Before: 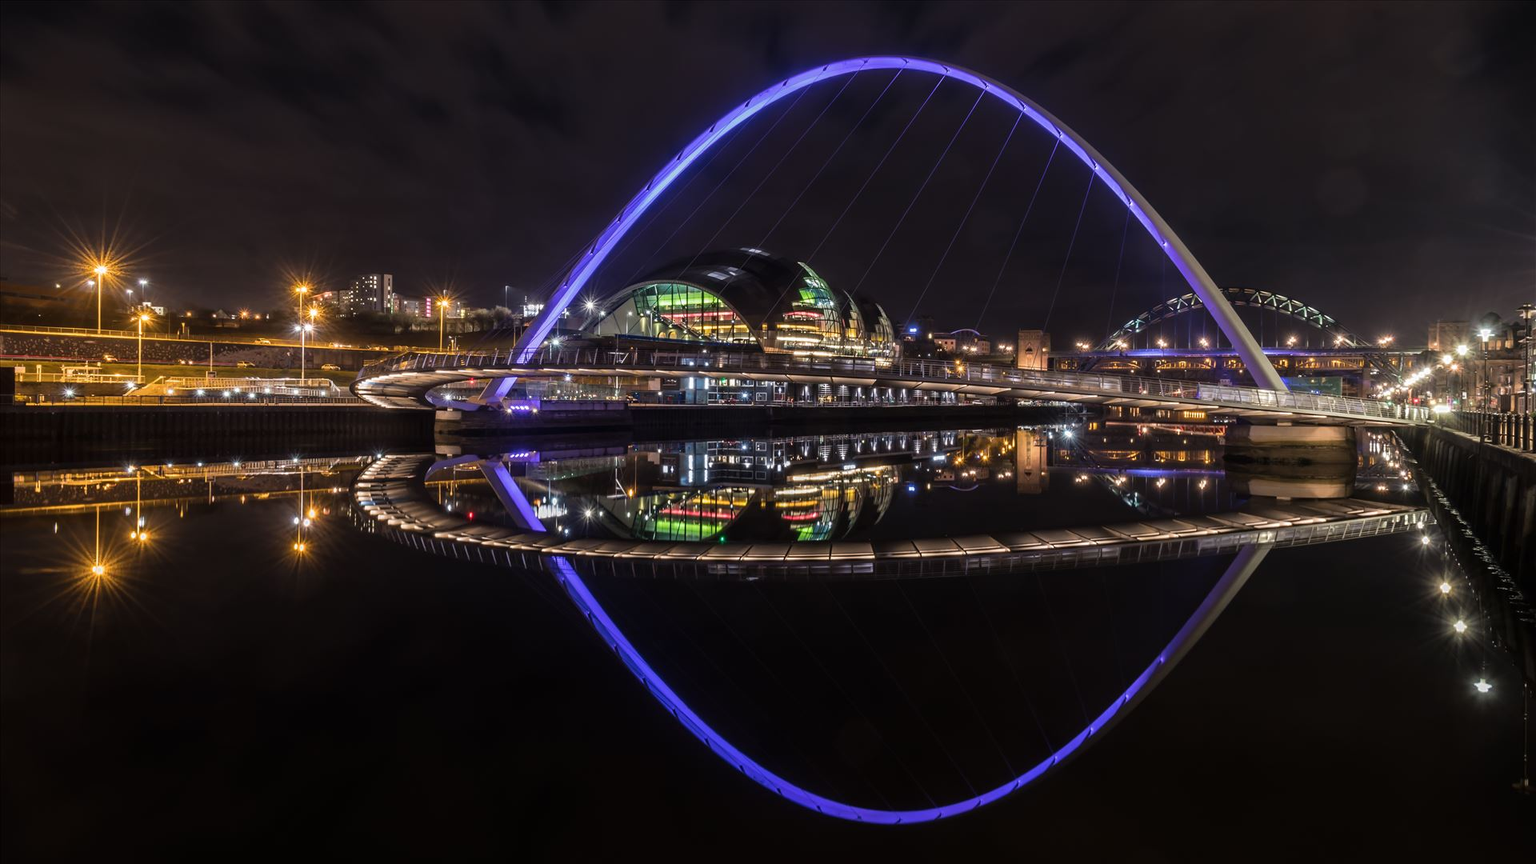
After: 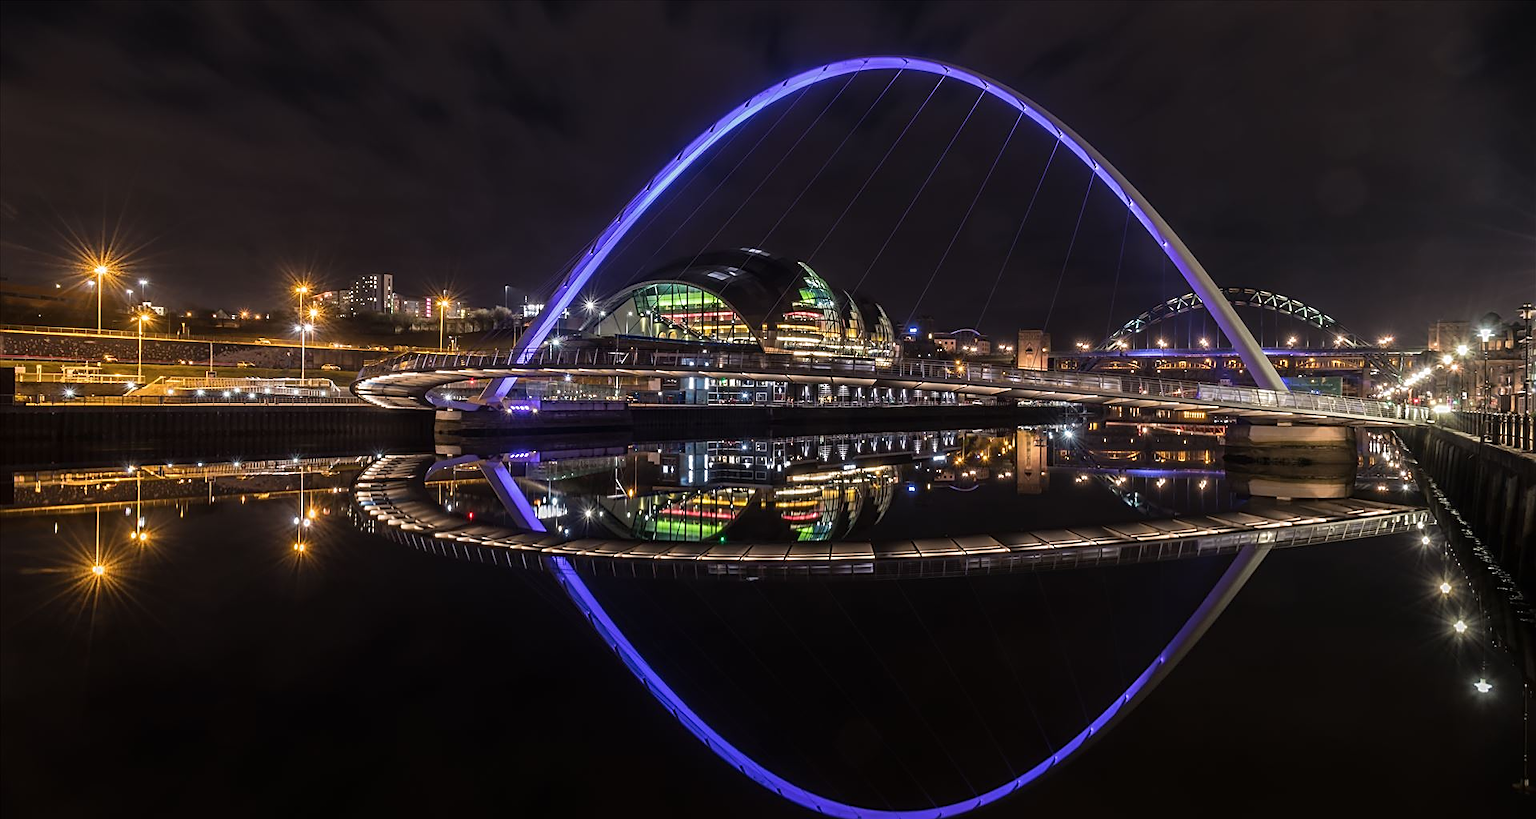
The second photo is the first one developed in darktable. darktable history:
crop and rotate: top 0%, bottom 5.097%
sharpen: on, module defaults
